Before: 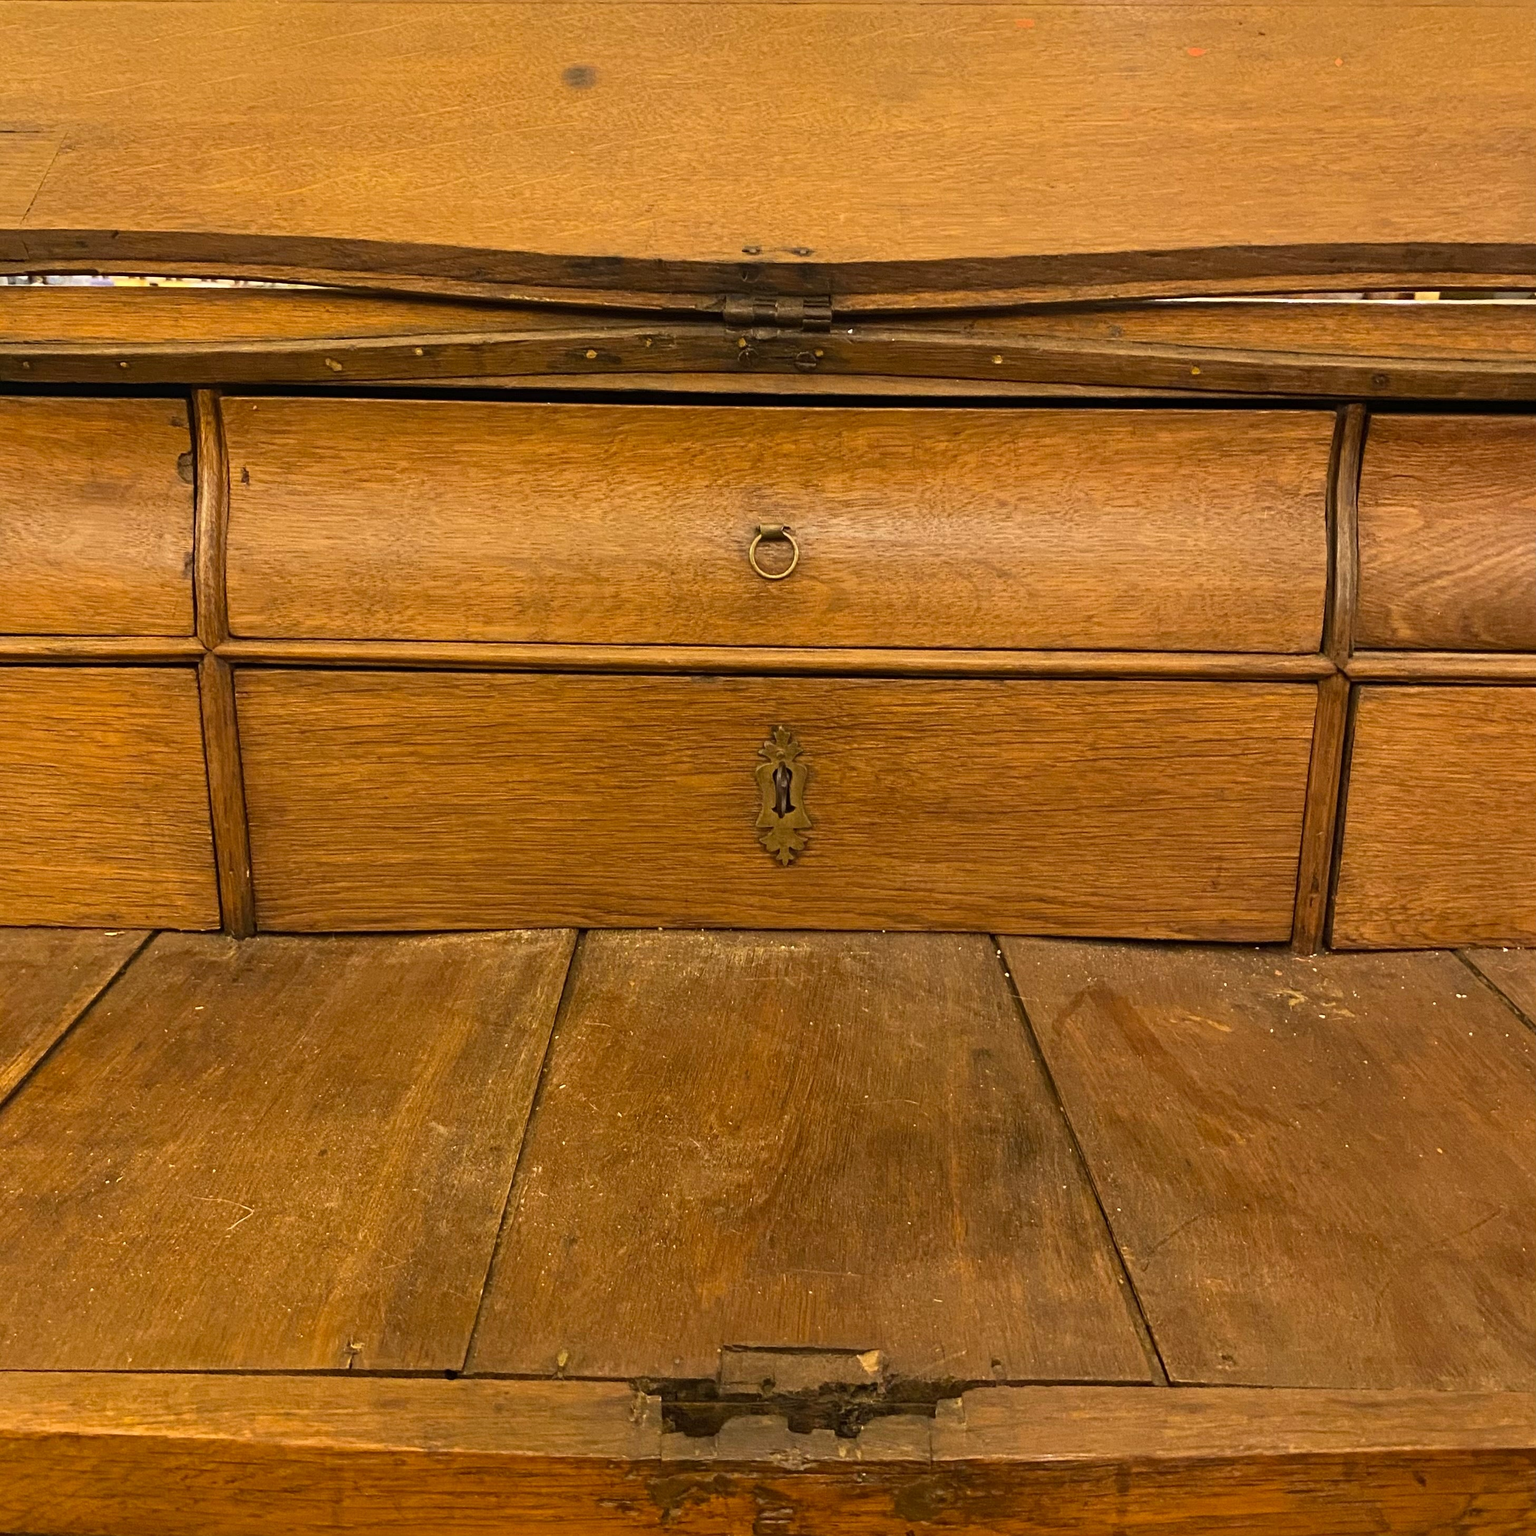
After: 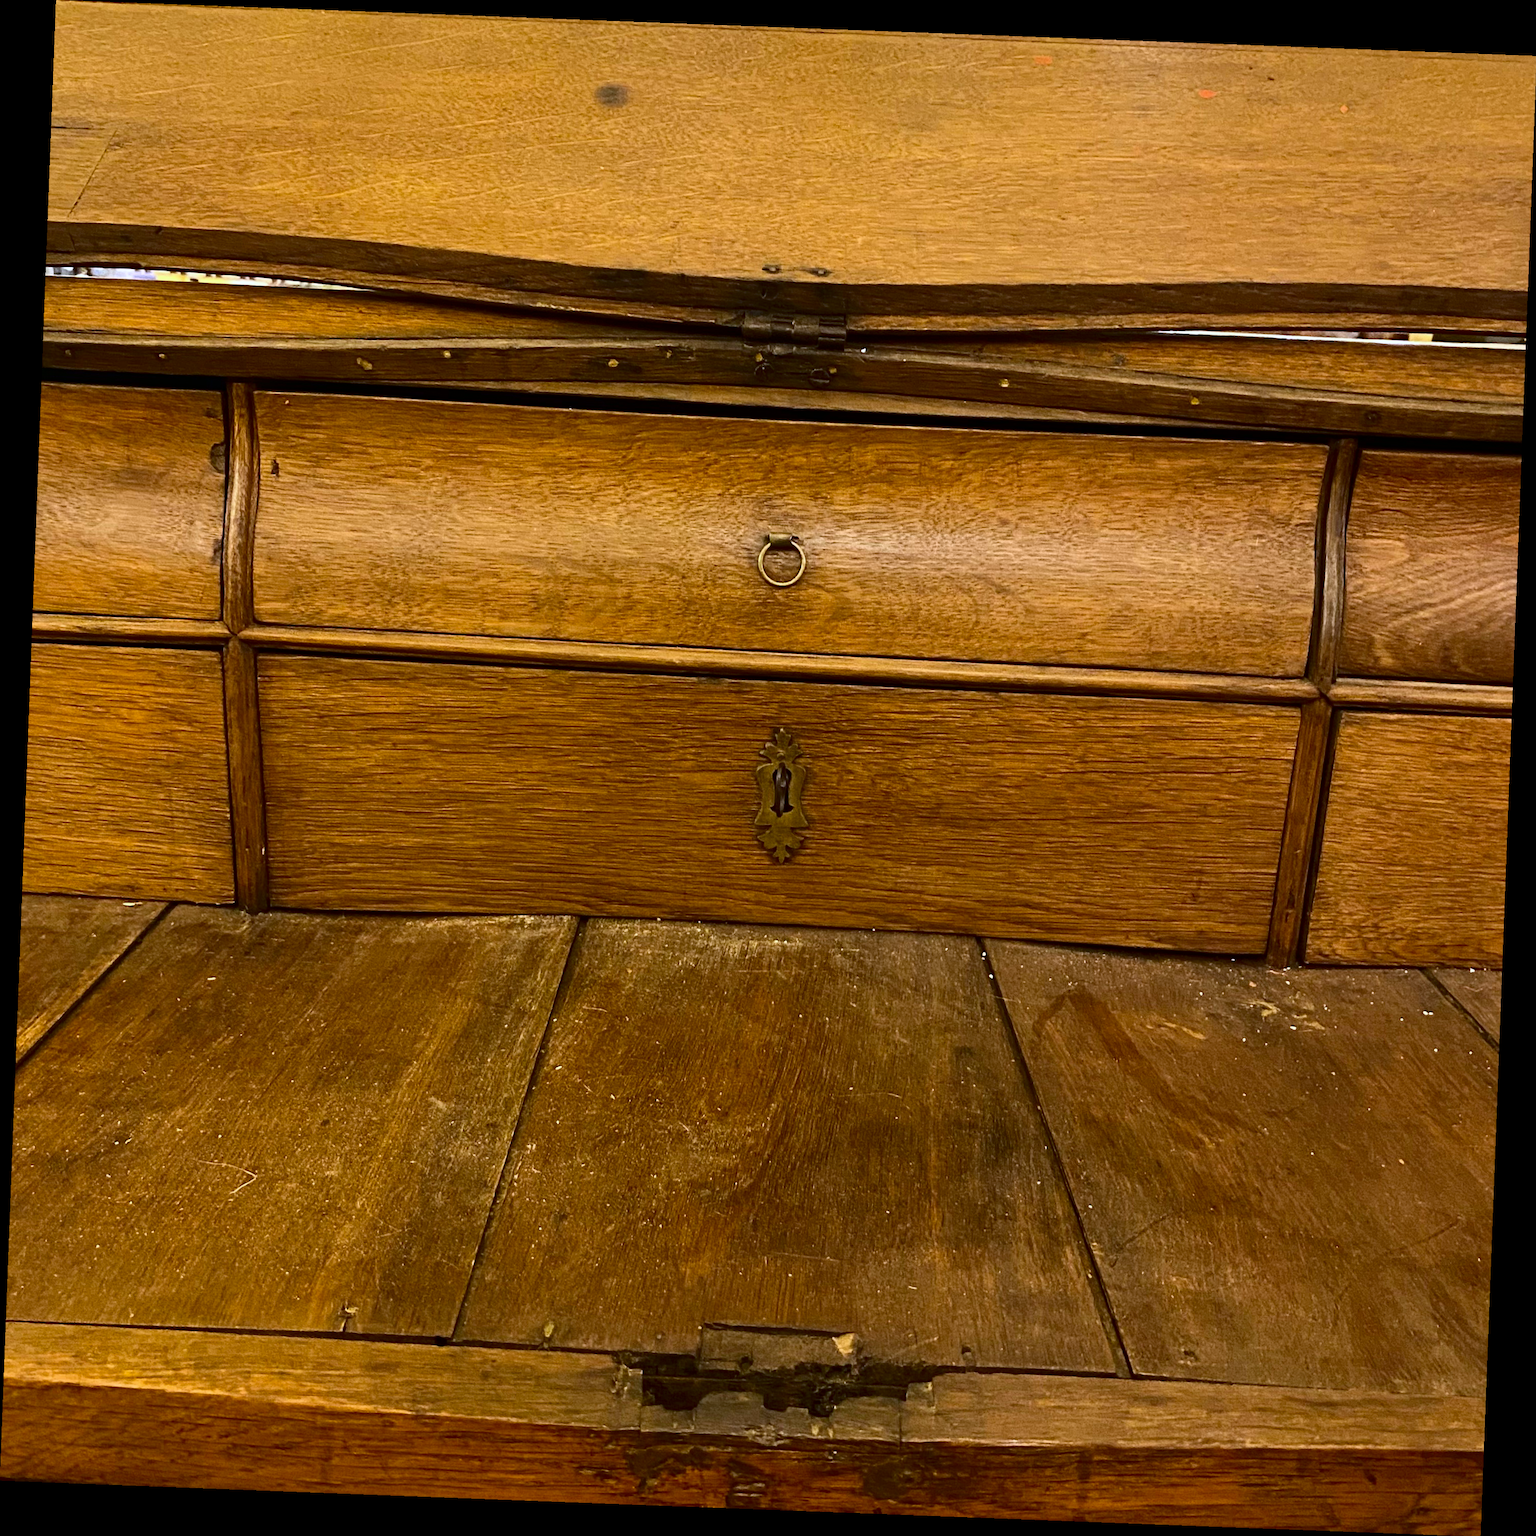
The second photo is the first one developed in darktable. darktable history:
white balance: red 0.948, green 1.02, blue 1.176
tone equalizer: on, module defaults
contrast brightness saturation: contrast 0.2, brightness -0.11, saturation 0.1
rotate and perspective: rotation 2.17°, automatic cropping off
